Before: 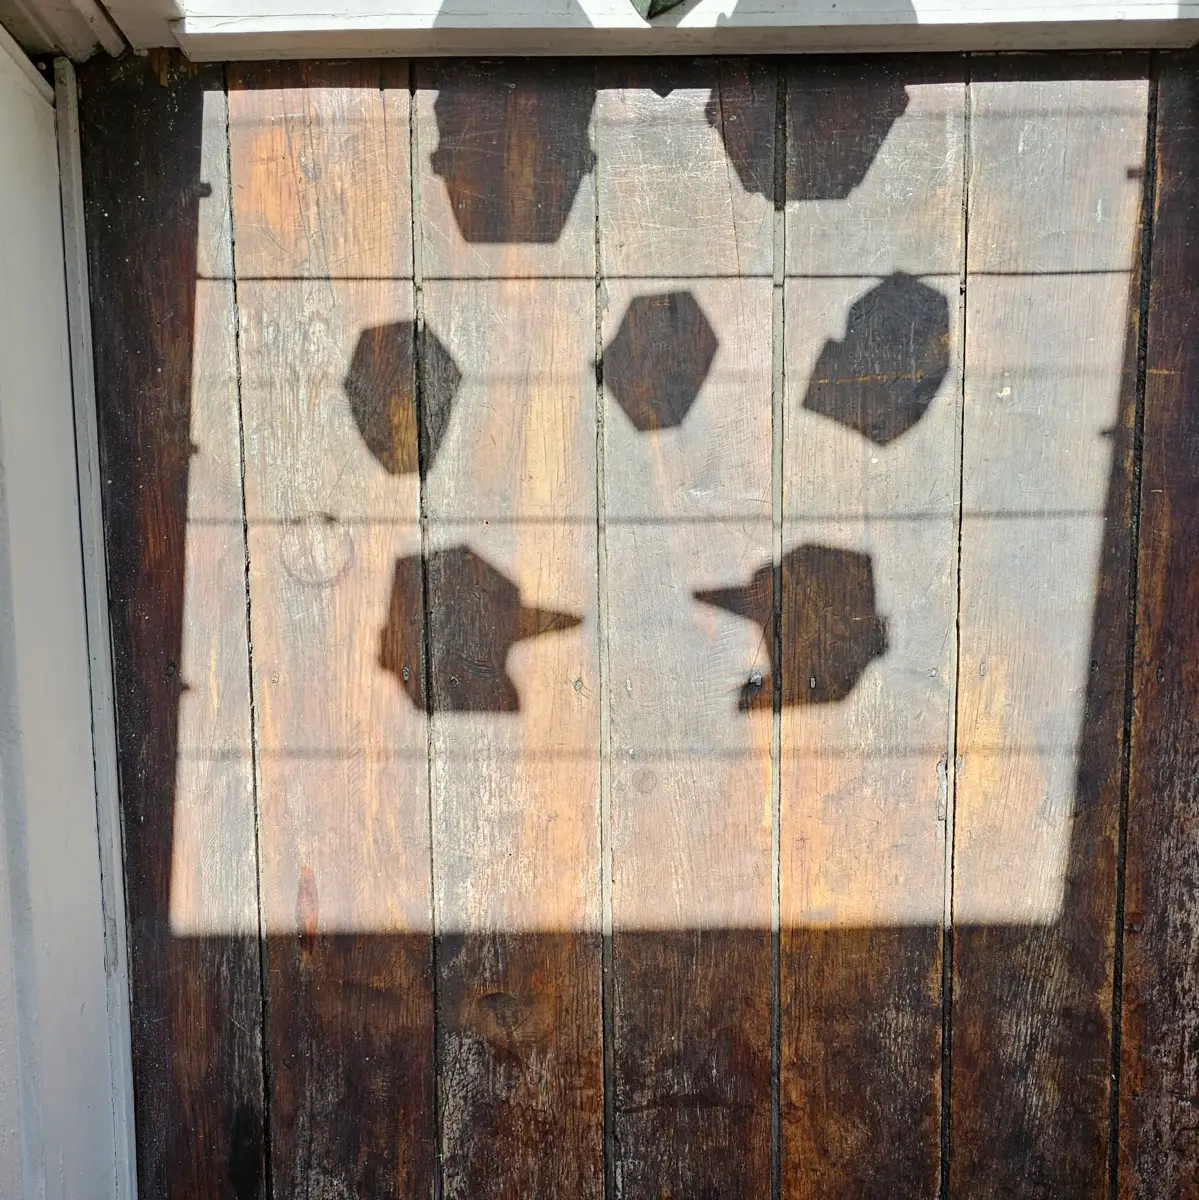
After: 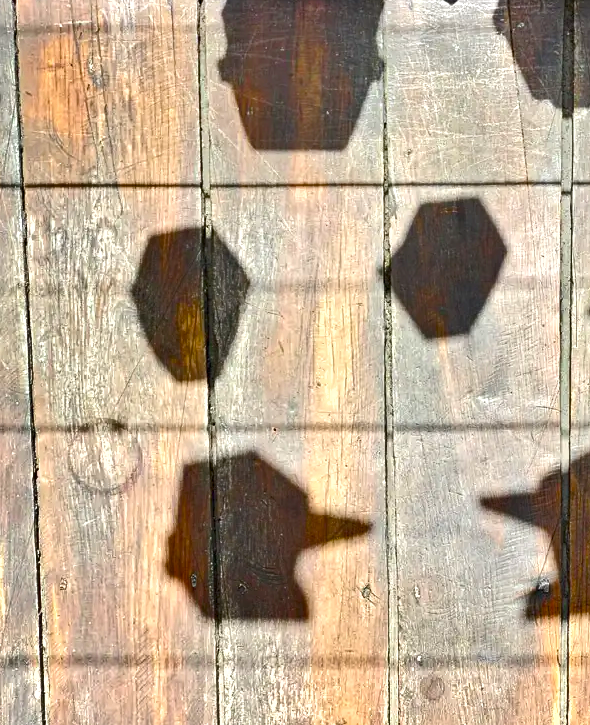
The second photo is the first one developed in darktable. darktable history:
shadows and highlights: shadows 30.71, highlights -62.66, soften with gaussian
color balance rgb: power › hue 325.28°, global offset › hue 169.45°, perceptual saturation grading › global saturation 24.566%, perceptual saturation grading › highlights -24.242%, perceptual saturation grading › mid-tones 23.751%, perceptual saturation grading › shadows 39.541%, perceptual brilliance grading › global brilliance 11.512%
crop: left 17.76%, top 7.762%, right 32.963%, bottom 31.795%
